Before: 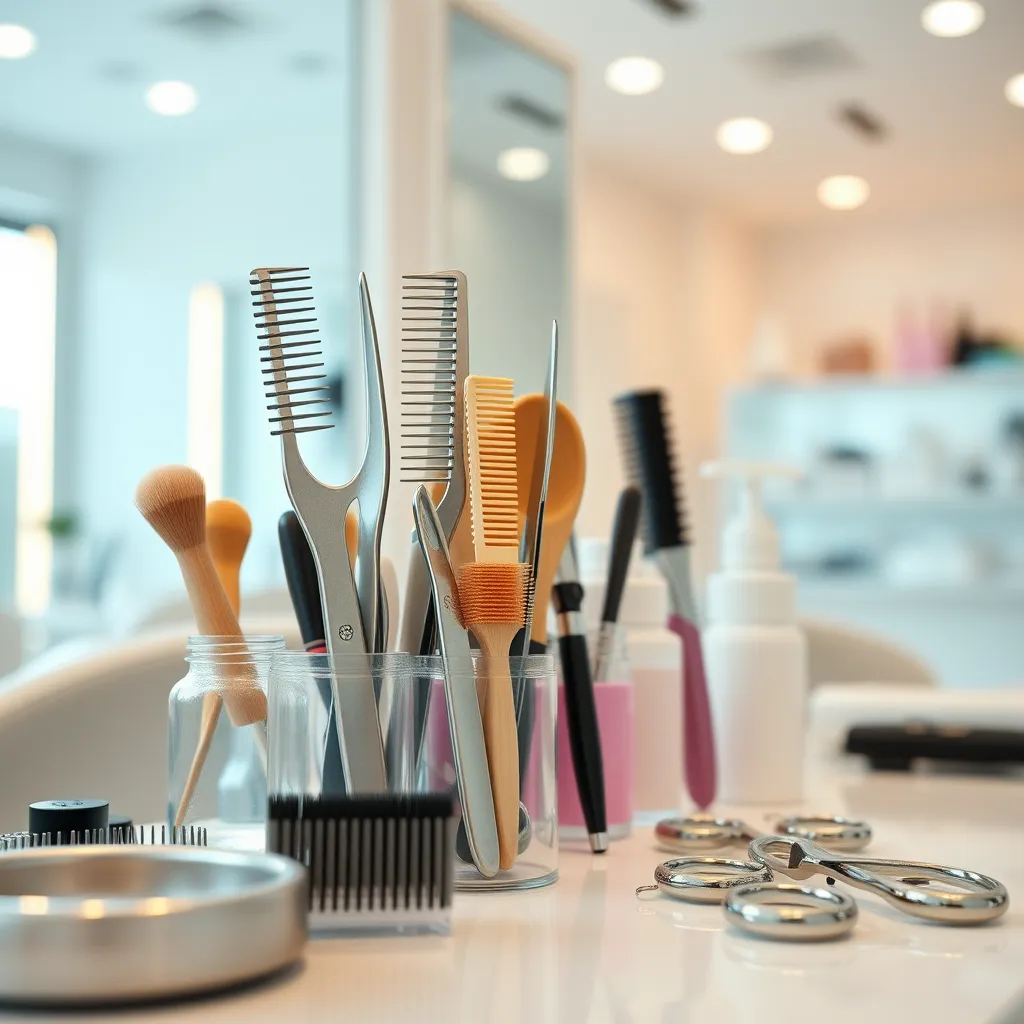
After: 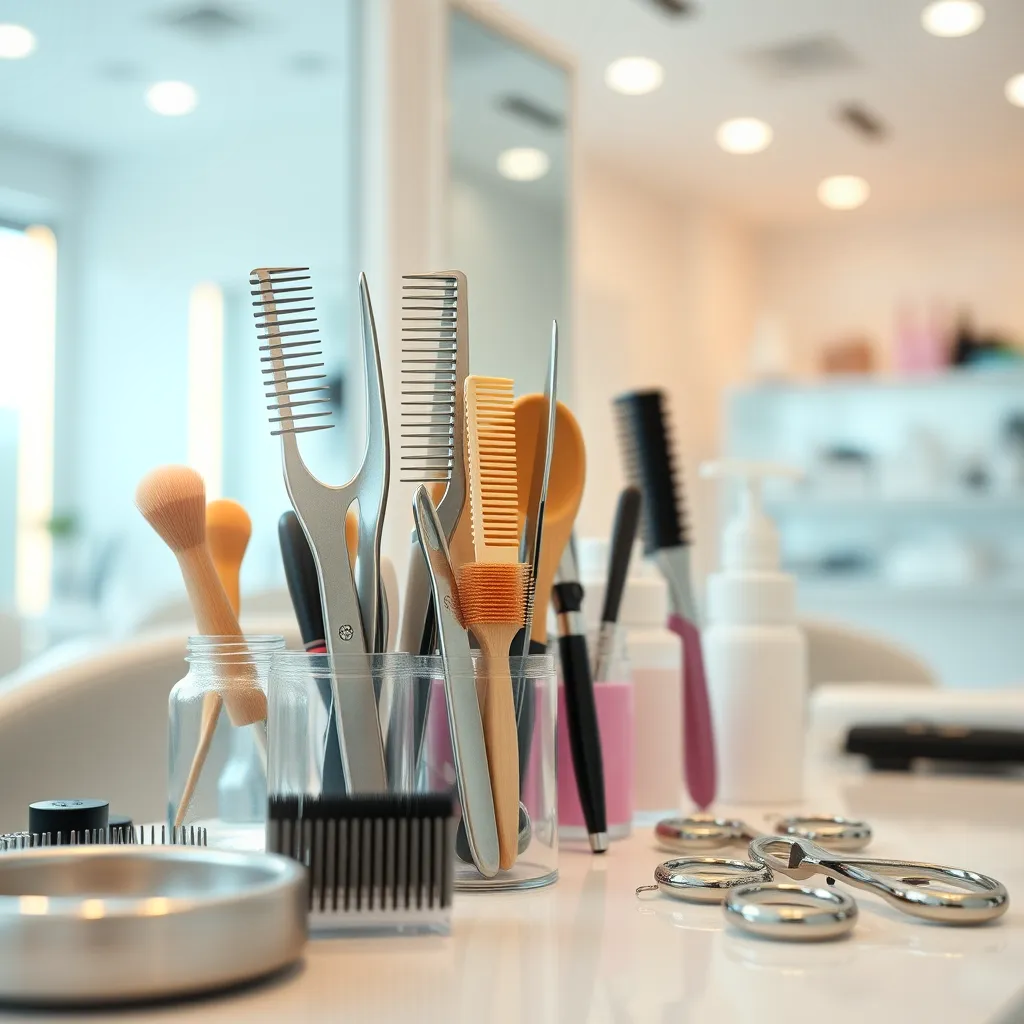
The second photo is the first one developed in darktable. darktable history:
bloom: size 9%, threshold 100%, strength 7%
tone equalizer: on, module defaults
